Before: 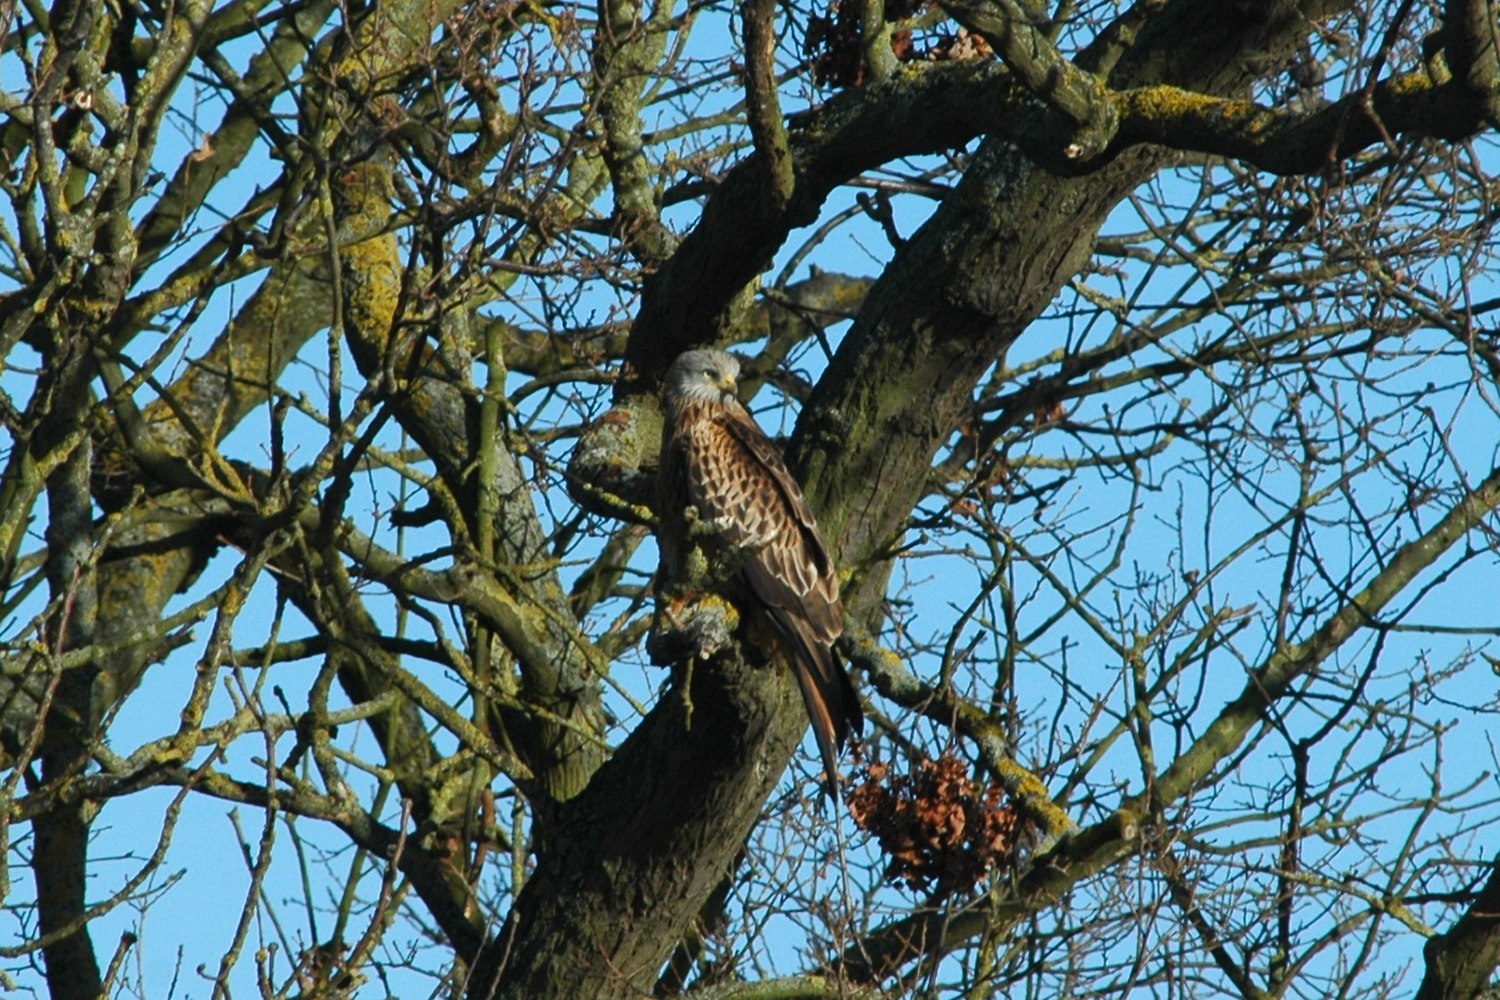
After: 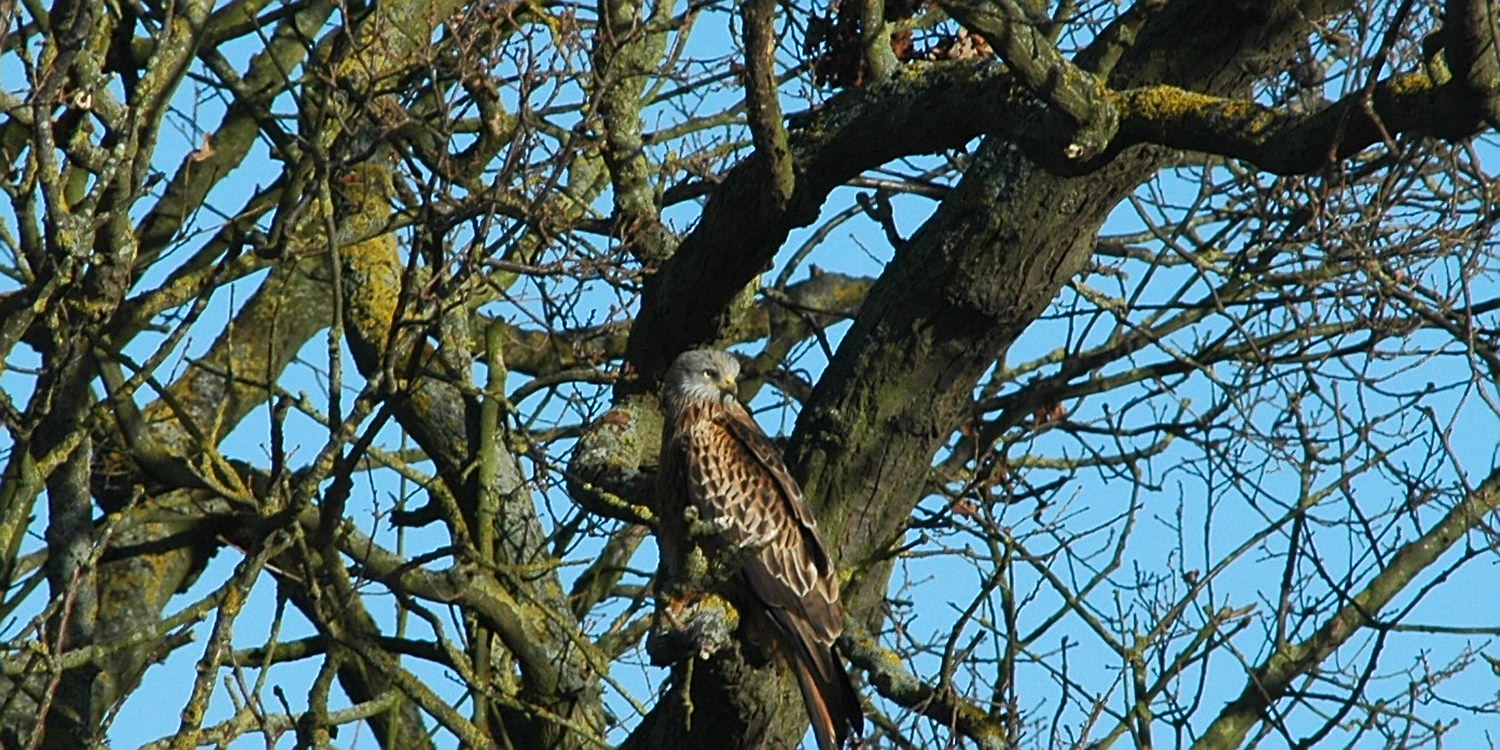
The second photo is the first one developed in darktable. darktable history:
sharpen: on, module defaults
crop: bottom 24.988%
